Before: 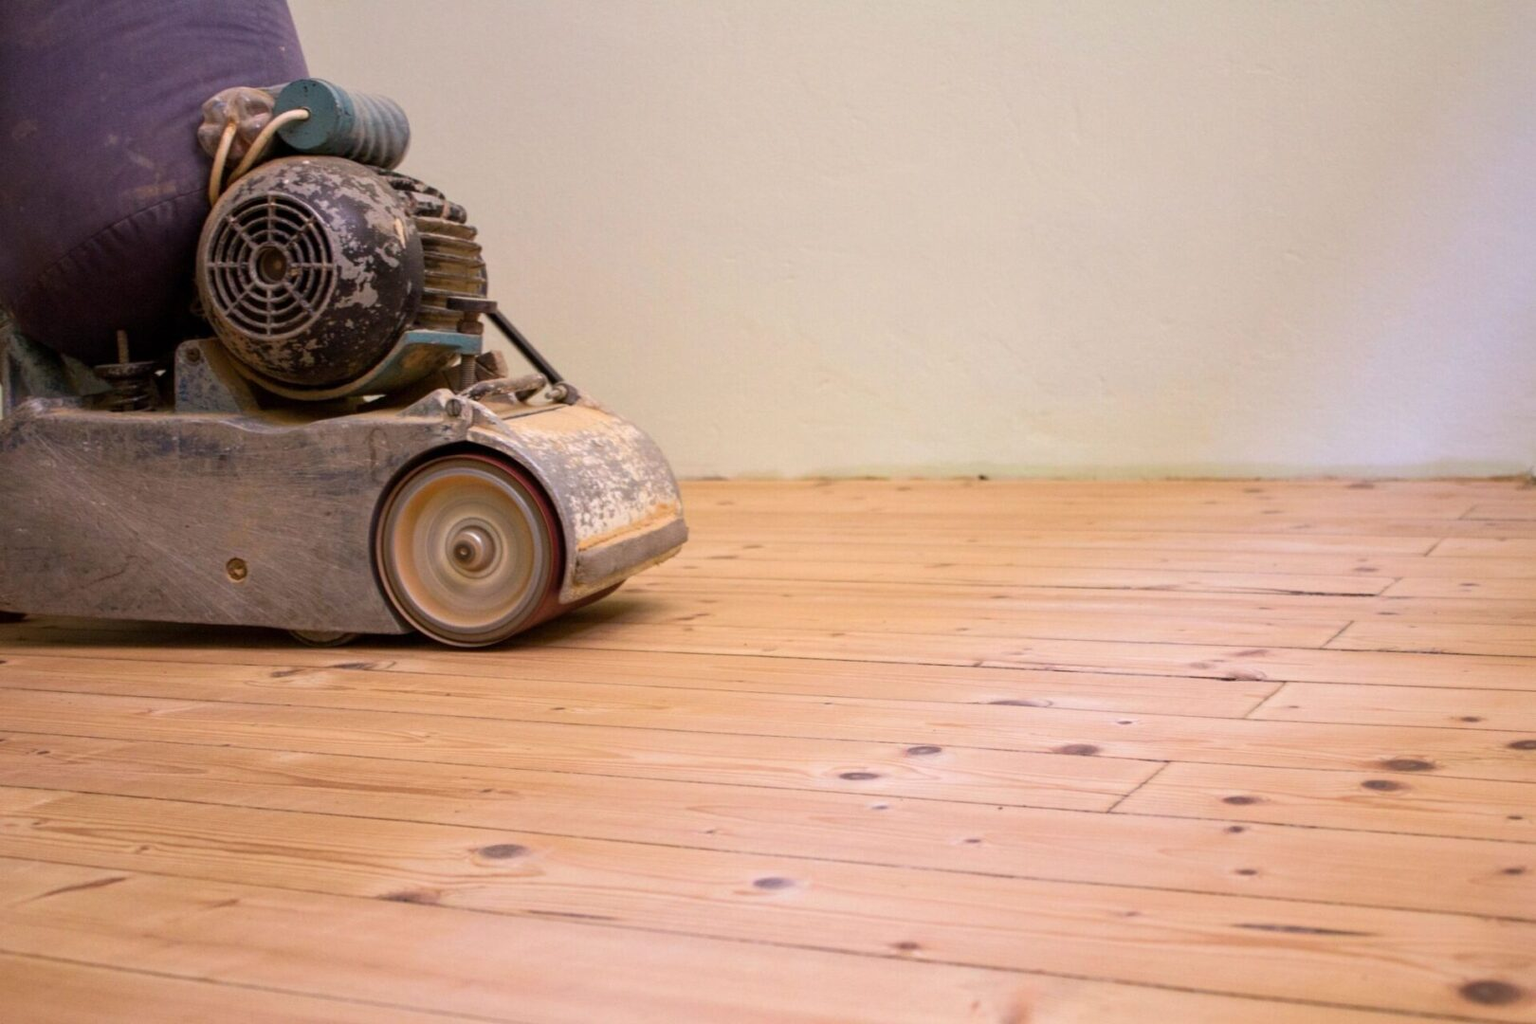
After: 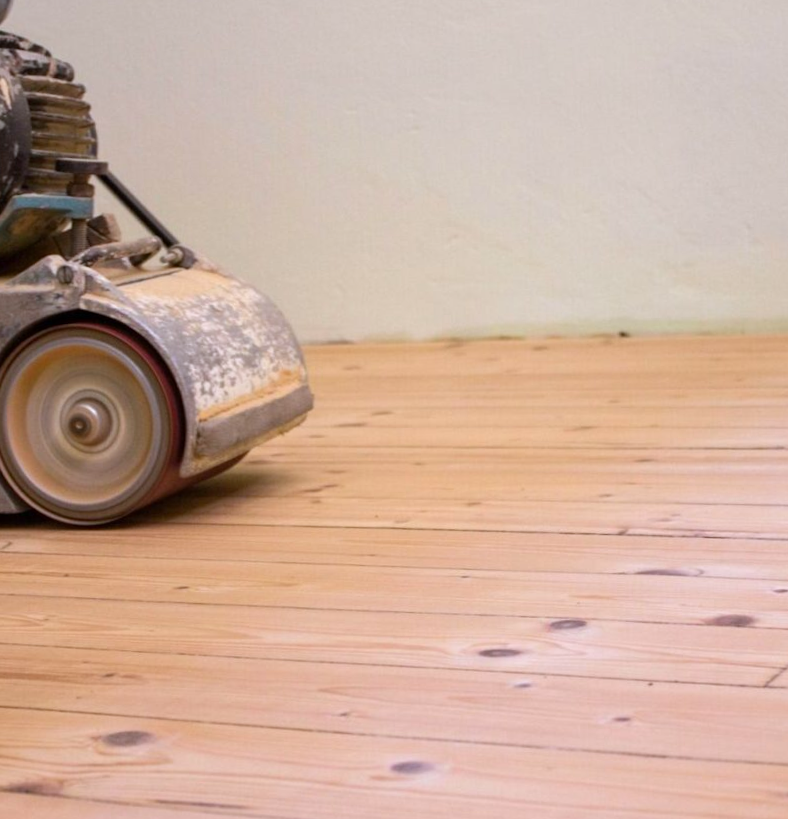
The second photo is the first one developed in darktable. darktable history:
rotate and perspective: rotation -1.32°, lens shift (horizontal) -0.031, crop left 0.015, crop right 0.985, crop top 0.047, crop bottom 0.982
white balance: red 0.967, blue 1.049
crop and rotate: angle 0.02°, left 24.353%, top 13.219%, right 26.156%, bottom 8.224%
